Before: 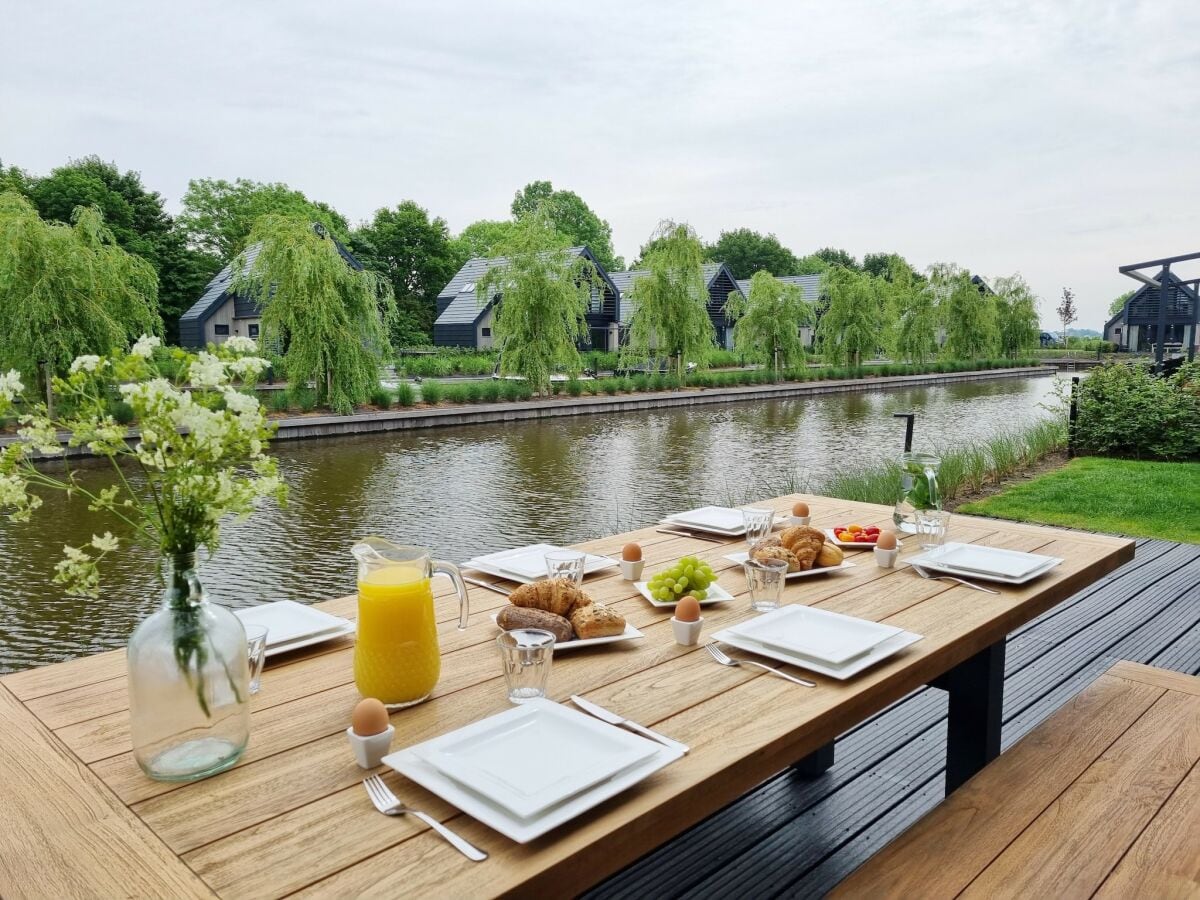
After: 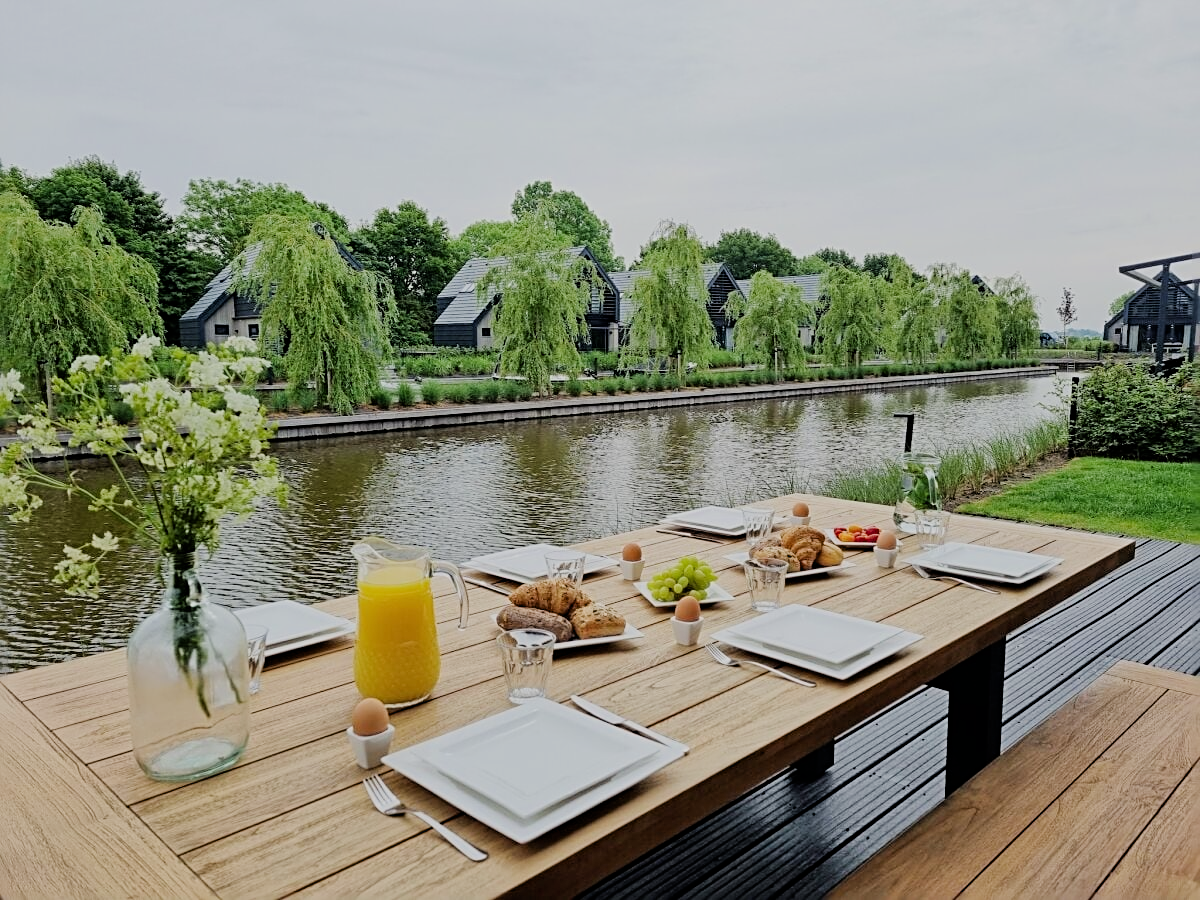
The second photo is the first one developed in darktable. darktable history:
filmic rgb: black relative exposure -6.98 EV, white relative exposure 5.63 EV, hardness 2.86
sharpen: radius 3.119
